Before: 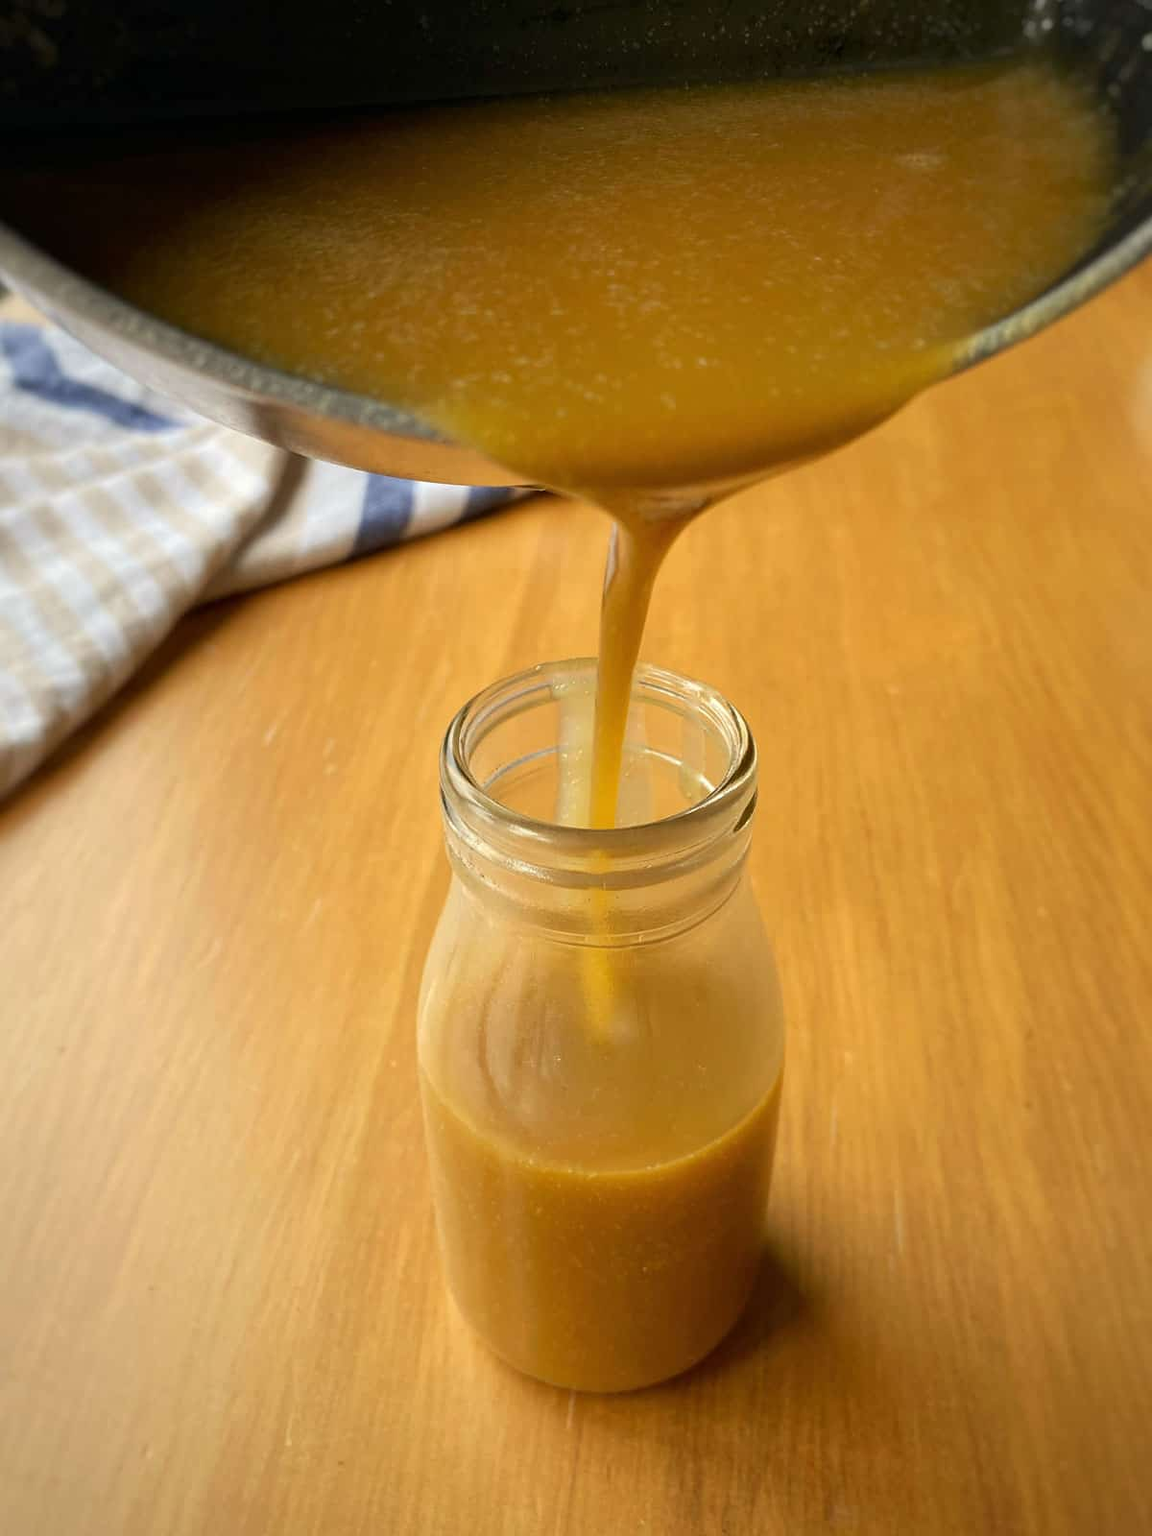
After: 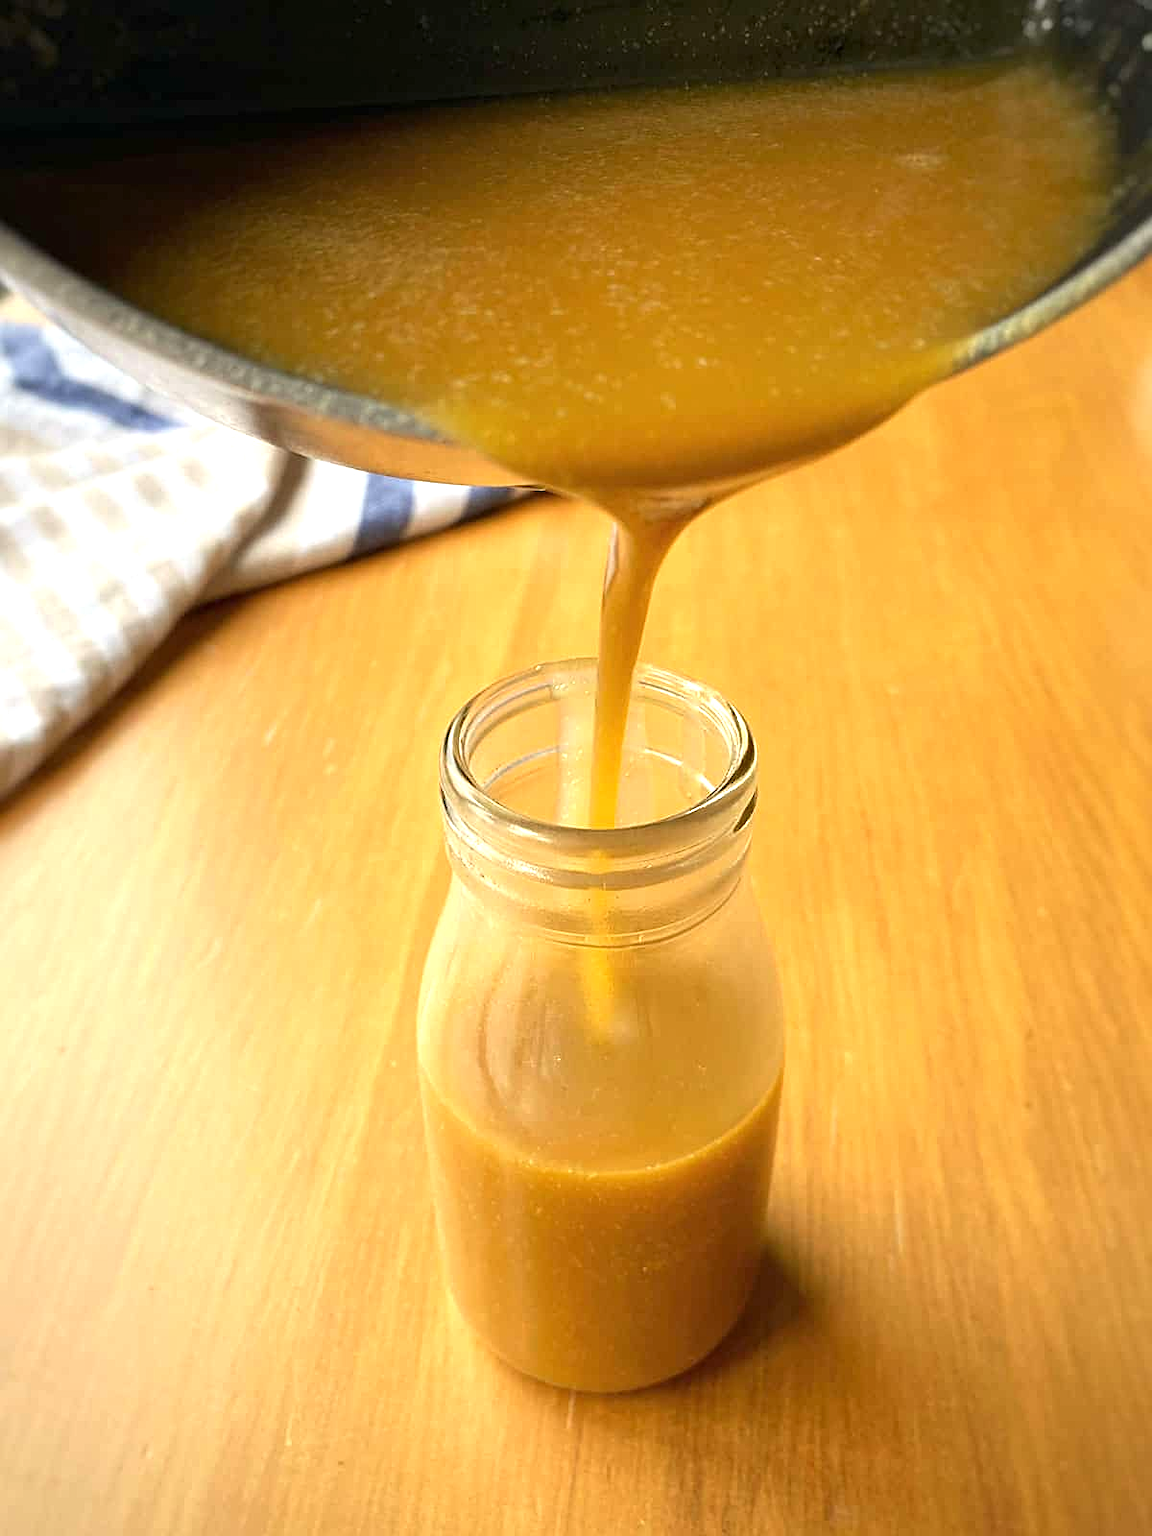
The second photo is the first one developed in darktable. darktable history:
exposure: black level correction 0, exposure 0.703 EV, compensate exposure bias true, compensate highlight preservation false
sharpen: radius 2.197, amount 0.388, threshold 0.23
